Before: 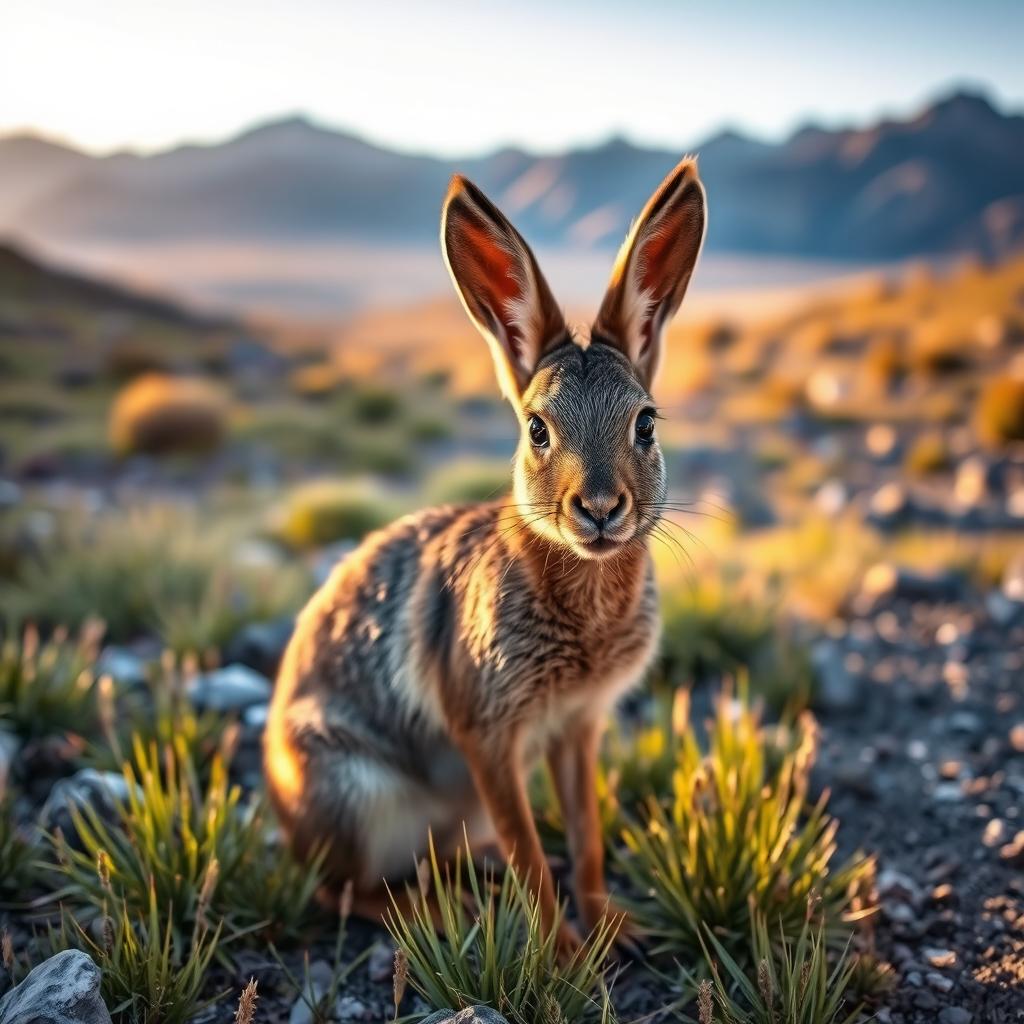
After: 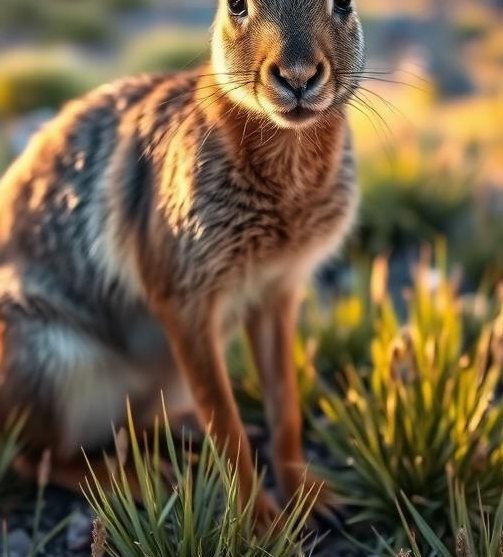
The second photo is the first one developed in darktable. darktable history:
crop: left 29.579%, top 42.099%, right 21.215%, bottom 3.471%
